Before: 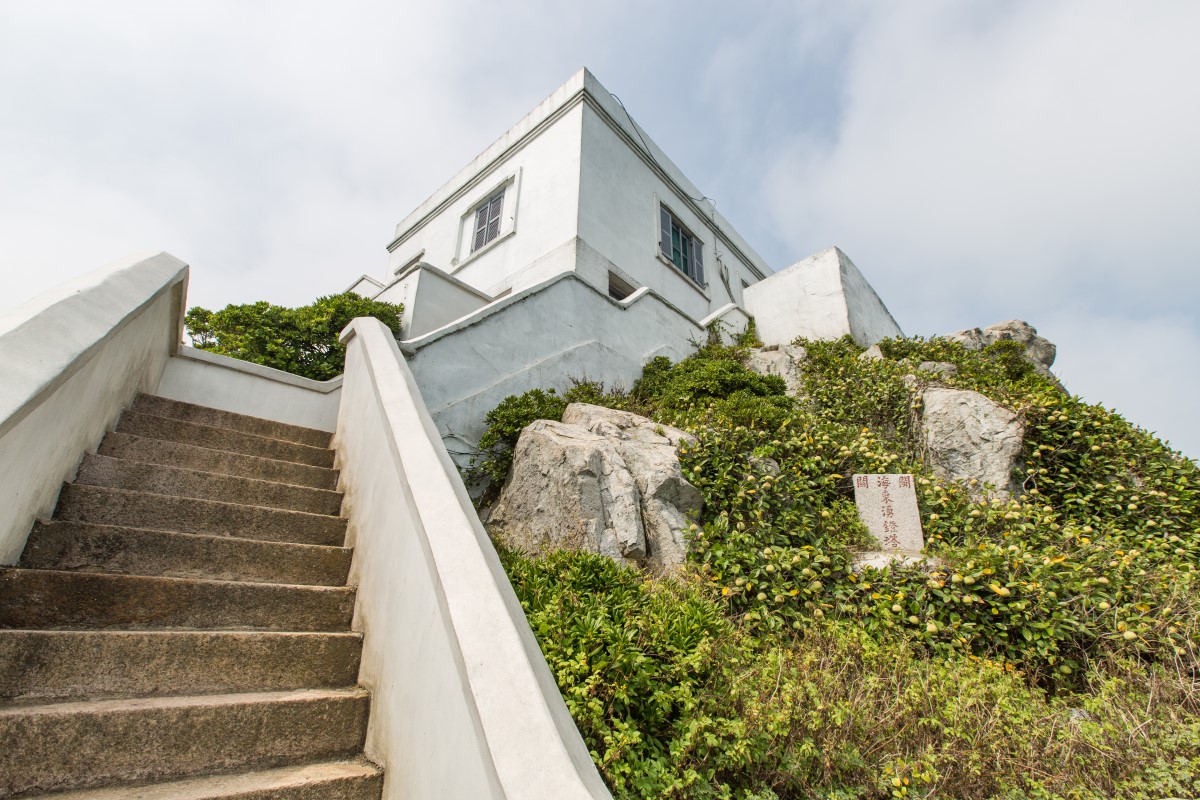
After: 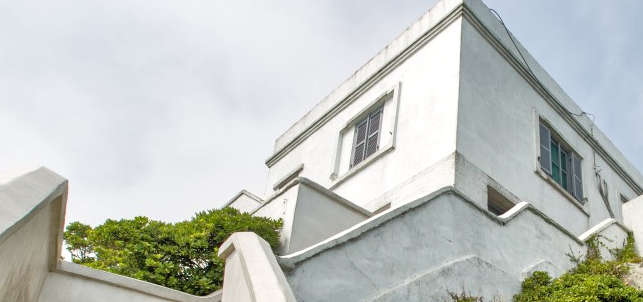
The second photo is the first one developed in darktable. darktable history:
tone equalizer: -7 EV 0.15 EV, -6 EV 0.6 EV, -5 EV 1.15 EV, -4 EV 1.33 EV, -3 EV 1.15 EV, -2 EV 0.6 EV, -1 EV 0.15 EV, mask exposure compensation -0.5 EV
crop: left 10.121%, top 10.631%, right 36.218%, bottom 51.526%
local contrast: mode bilateral grid, contrast 20, coarseness 50, detail 150%, midtone range 0.2
